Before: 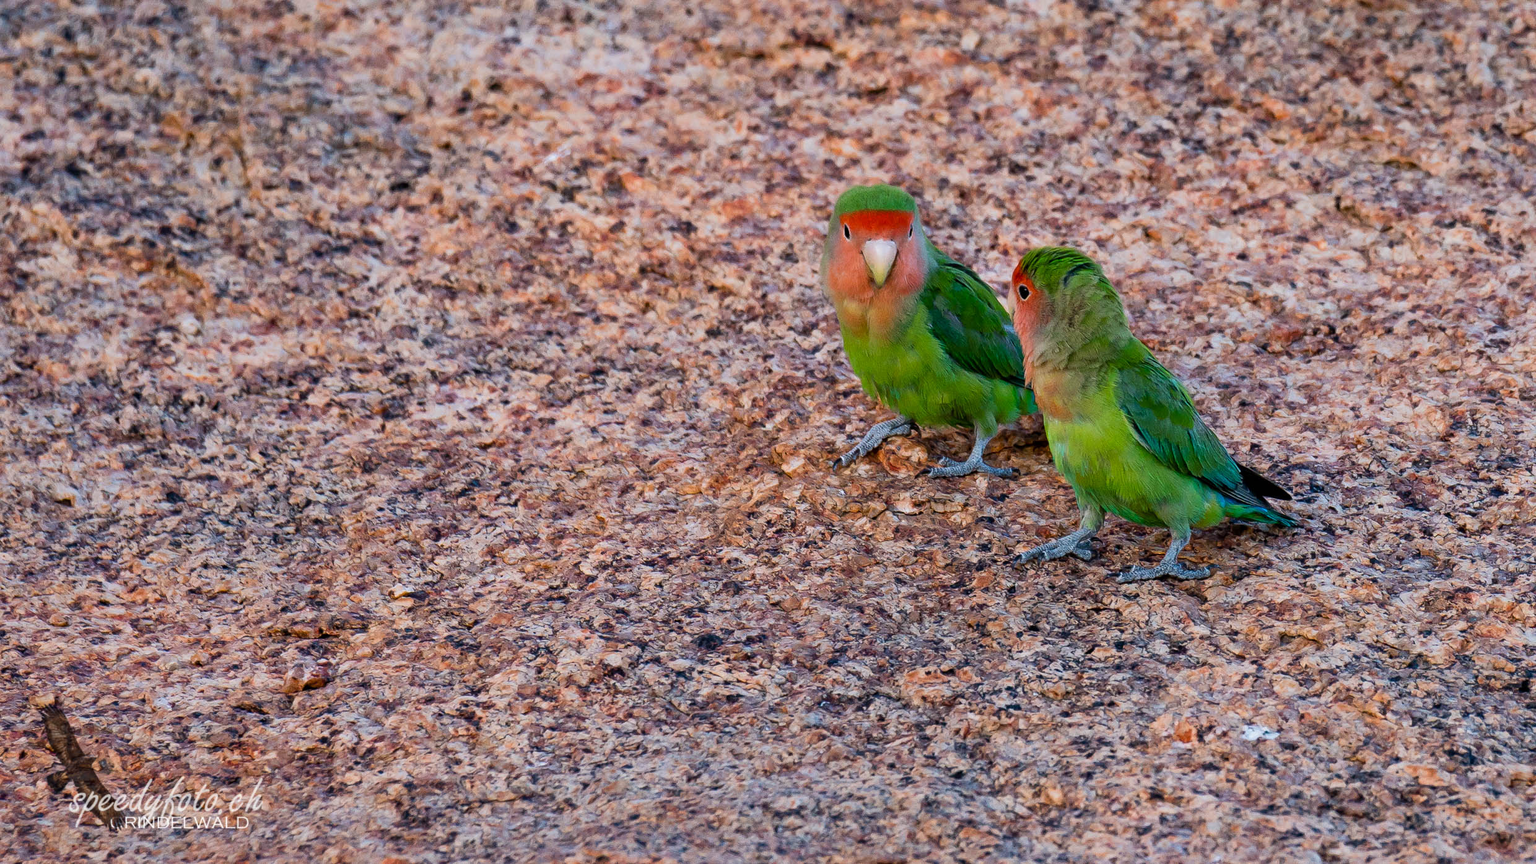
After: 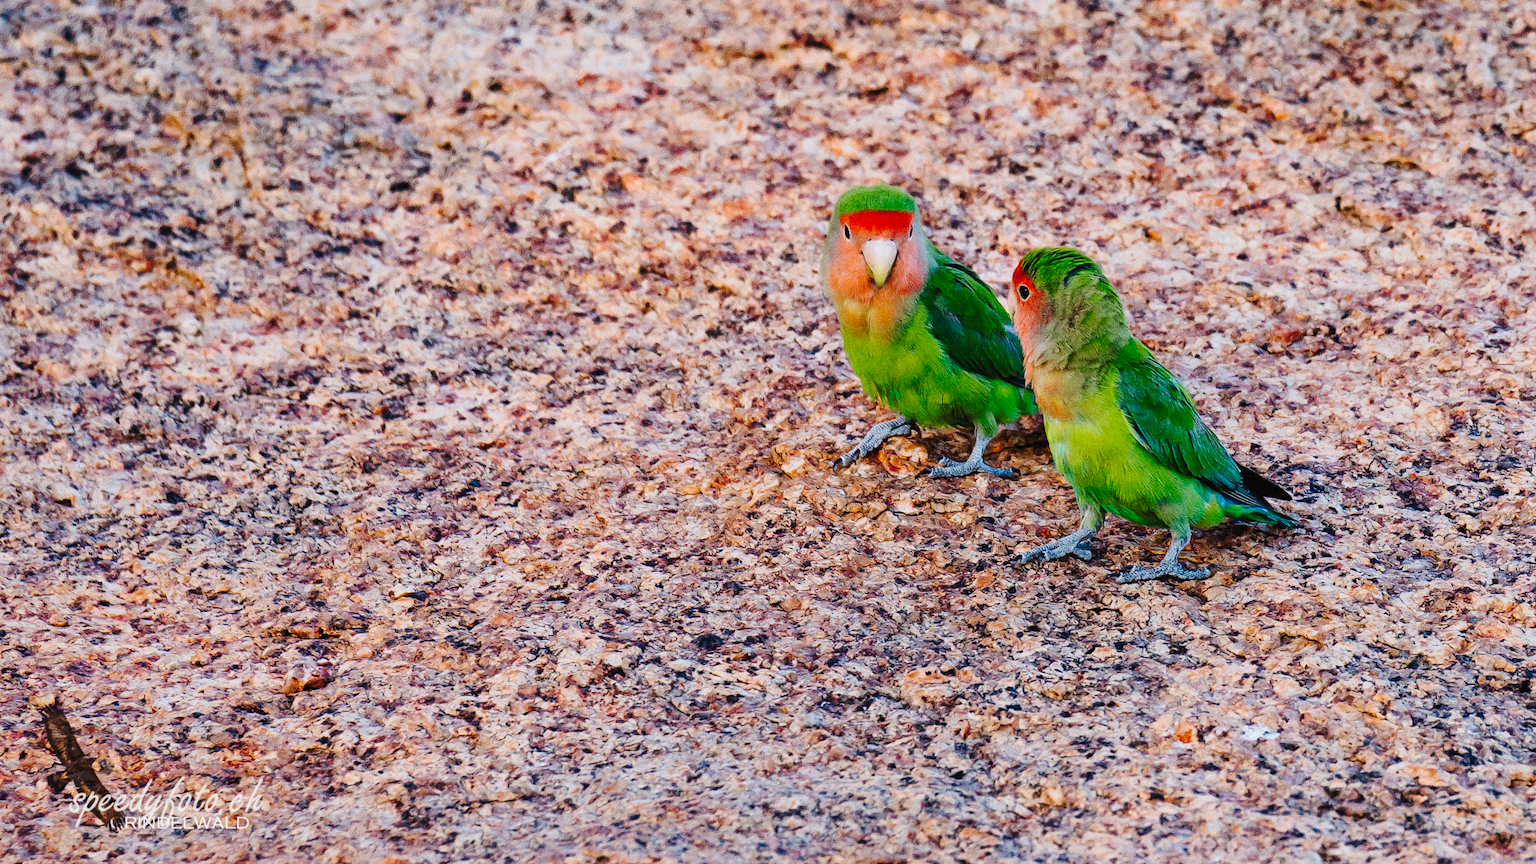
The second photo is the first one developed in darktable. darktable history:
grain: on, module defaults
tone curve: curves: ch0 [(0, 0) (0.003, 0.023) (0.011, 0.029) (0.025, 0.037) (0.044, 0.047) (0.069, 0.057) (0.1, 0.075) (0.136, 0.103) (0.177, 0.145) (0.224, 0.193) (0.277, 0.266) (0.335, 0.362) (0.399, 0.473) (0.468, 0.569) (0.543, 0.655) (0.623, 0.73) (0.709, 0.804) (0.801, 0.874) (0.898, 0.924) (1, 1)], preserve colors none
